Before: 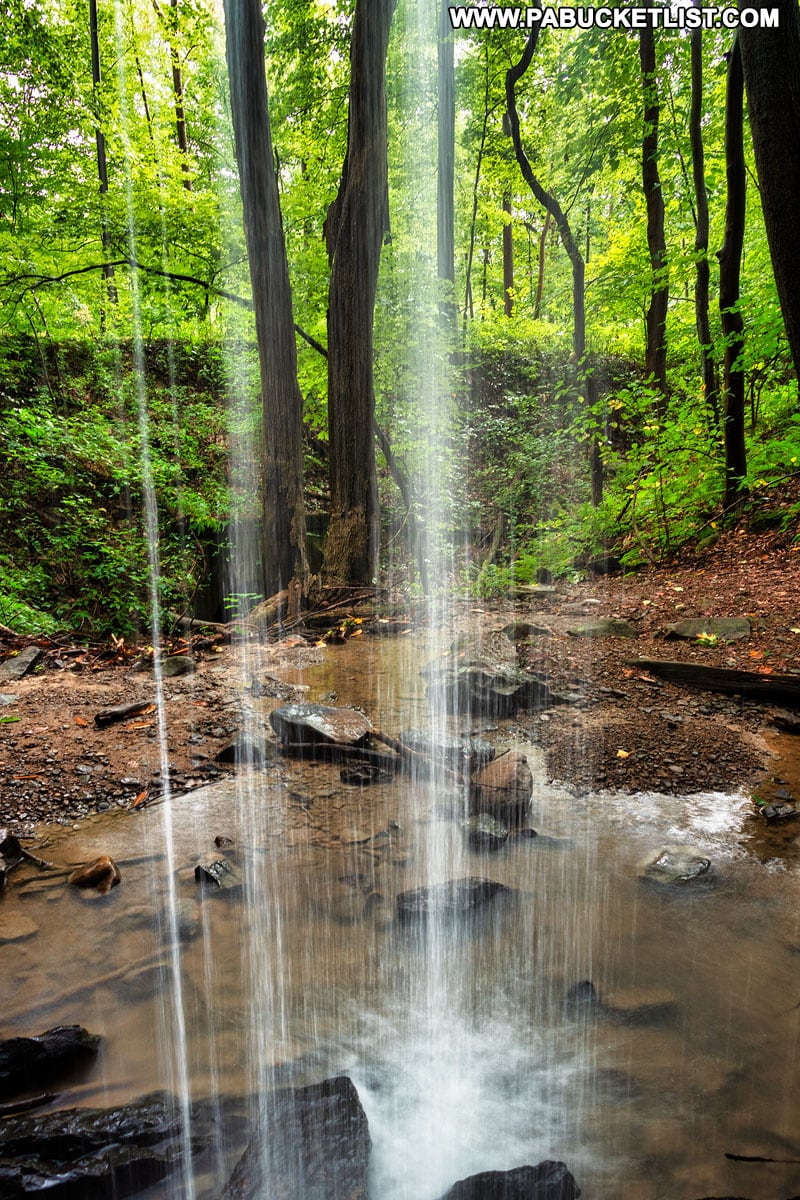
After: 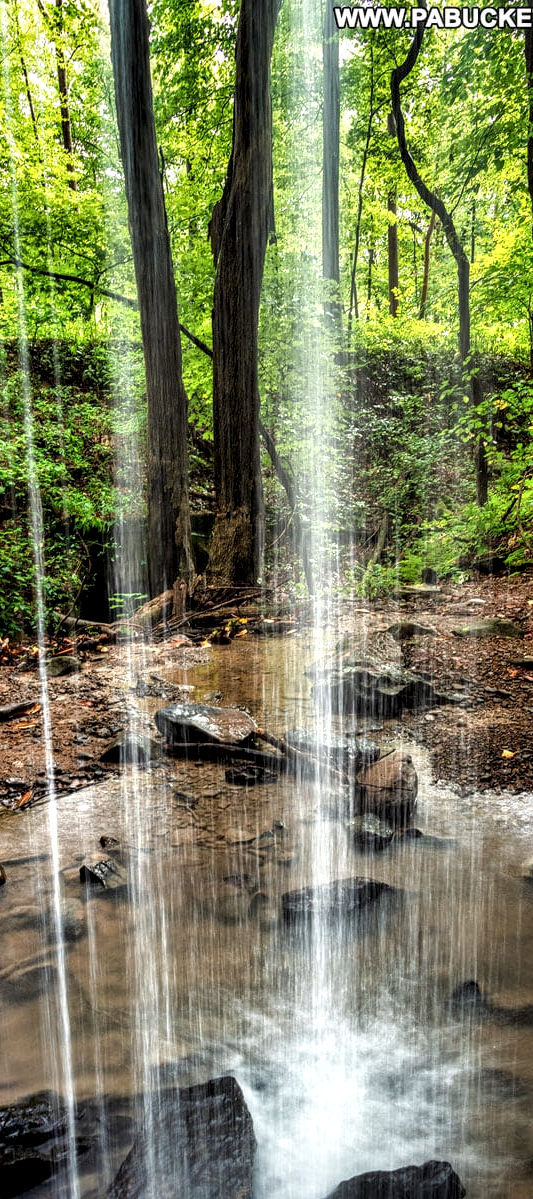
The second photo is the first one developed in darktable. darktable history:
crop and rotate: left 14.385%, right 18.948%
local contrast: highlights 60%, shadows 60%, detail 160%
